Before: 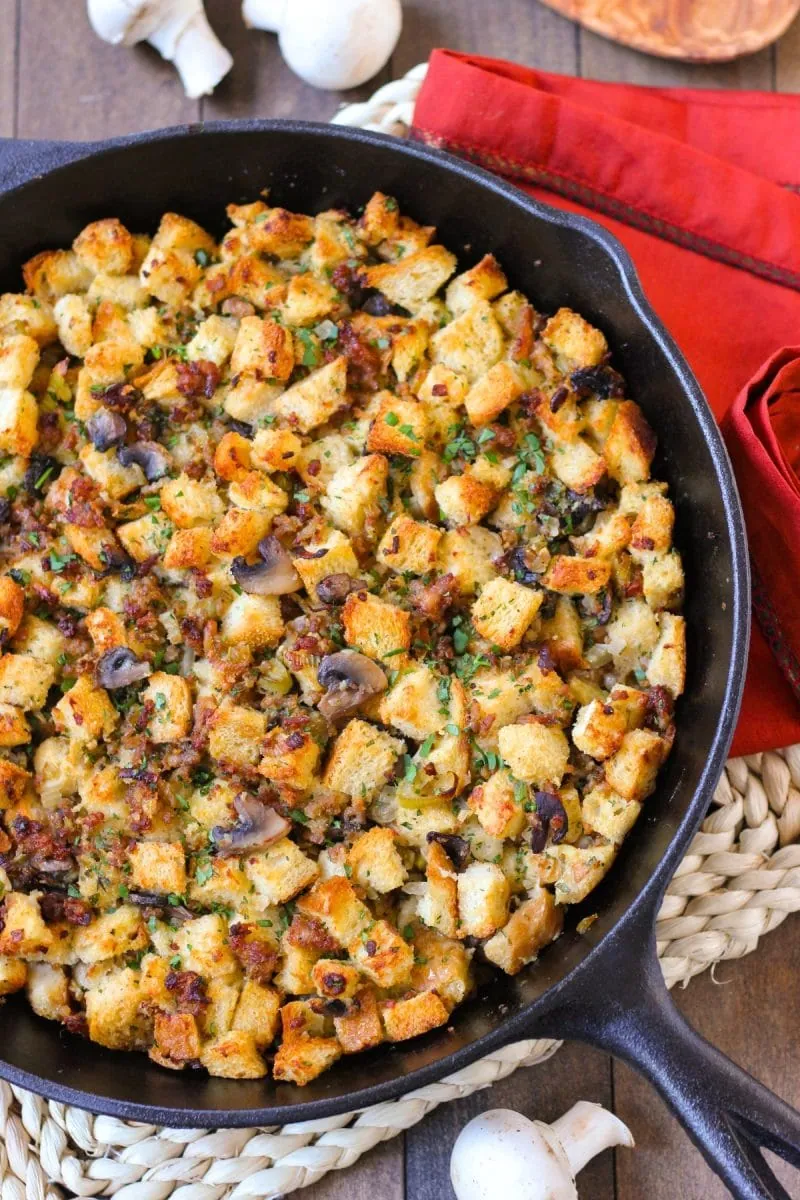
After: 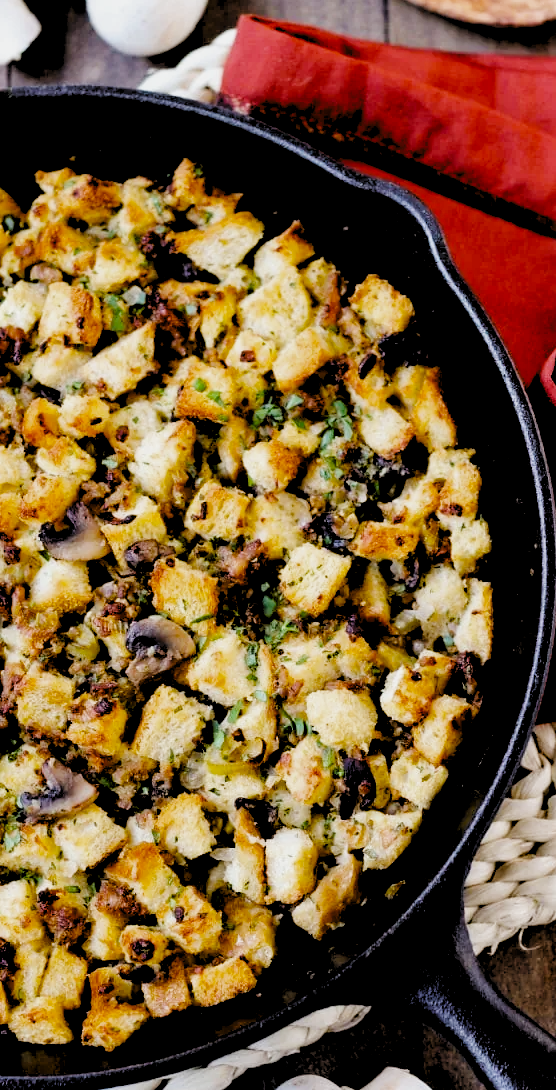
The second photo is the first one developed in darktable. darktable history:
filmic rgb: black relative exposure -2.85 EV, white relative exposure 4.56 EV, hardness 1.77, contrast 1.25, preserve chrominance no, color science v5 (2021)
crop and rotate: left 24.034%, top 2.838%, right 6.406%, bottom 6.299%
levels: levels [0.182, 0.542, 0.902]
